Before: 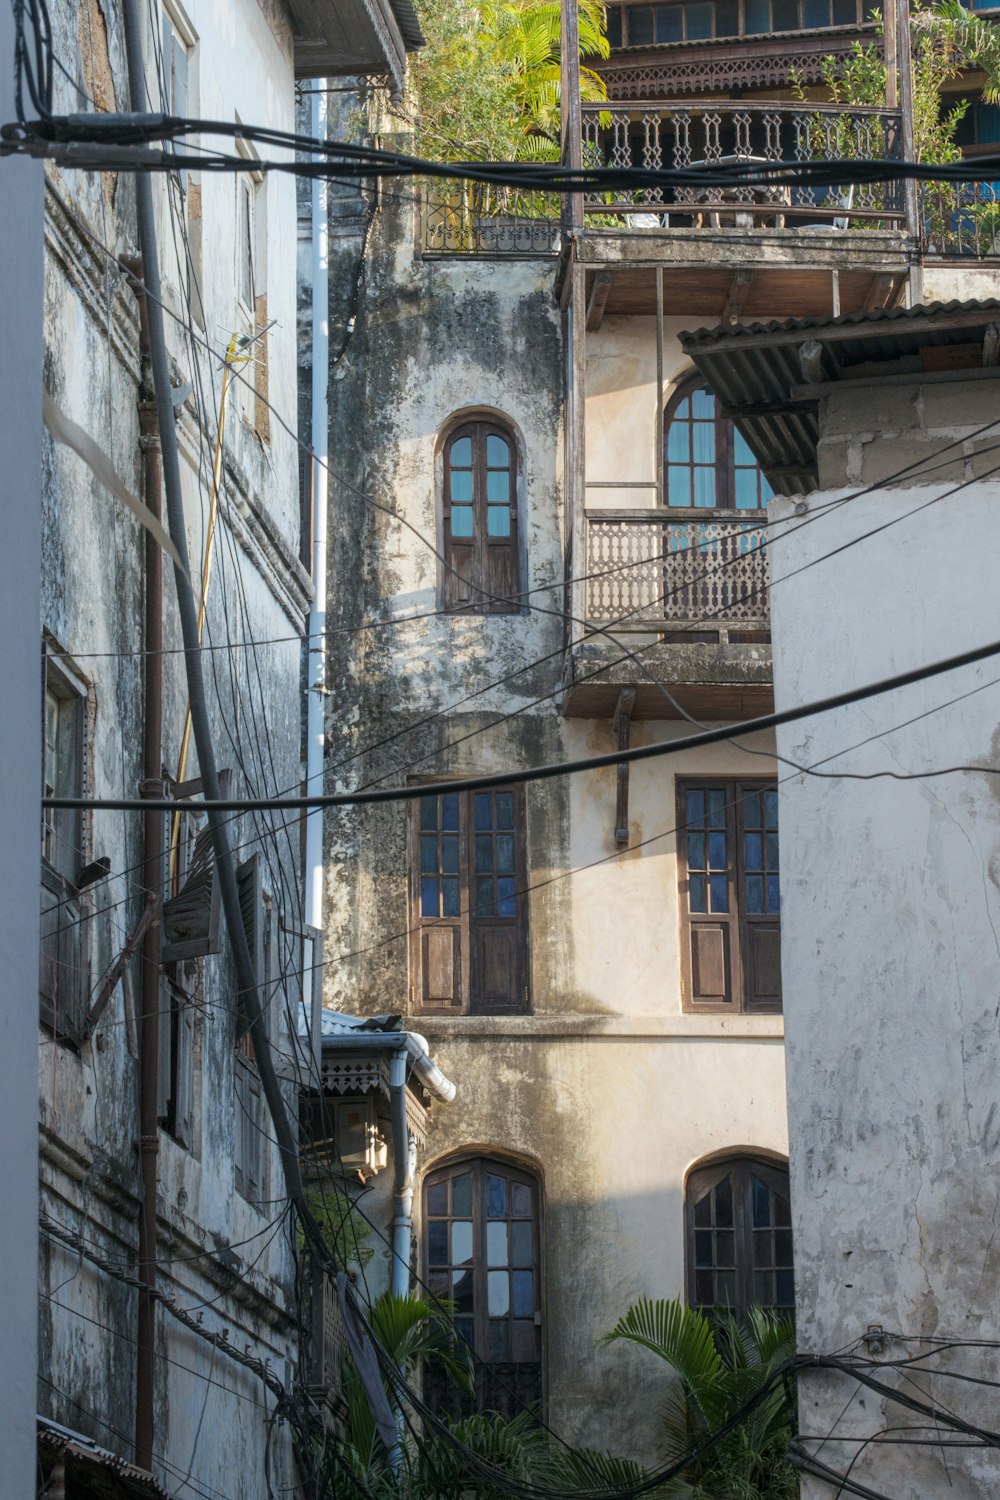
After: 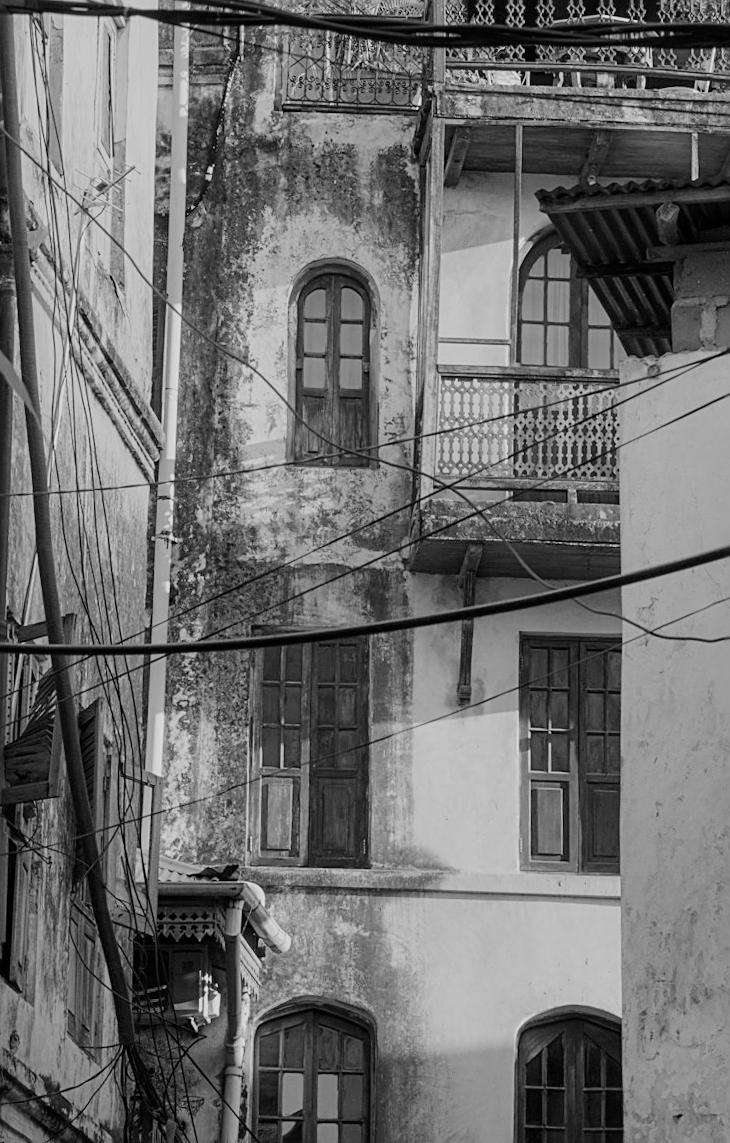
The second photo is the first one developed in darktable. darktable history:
rotate and perspective: rotation 1.72°, automatic cropping off
sharpen: on, module defaults
color correction: highlights a* -2.73, highlights b* -2.09, shadows a* 2.41, shadows b* 2.73
crop and rotate: left 17.046%, top 10.659%, right 12.989%, bottom 14.553%
filmic rgb: black relative exposure -7.65 EV, white relative exposure 4.56 EV, hardness 3.61
monochrome: on, module defaults
shadows and highlights: shadows 20.91, highlights -82.73, soften with gaussian
